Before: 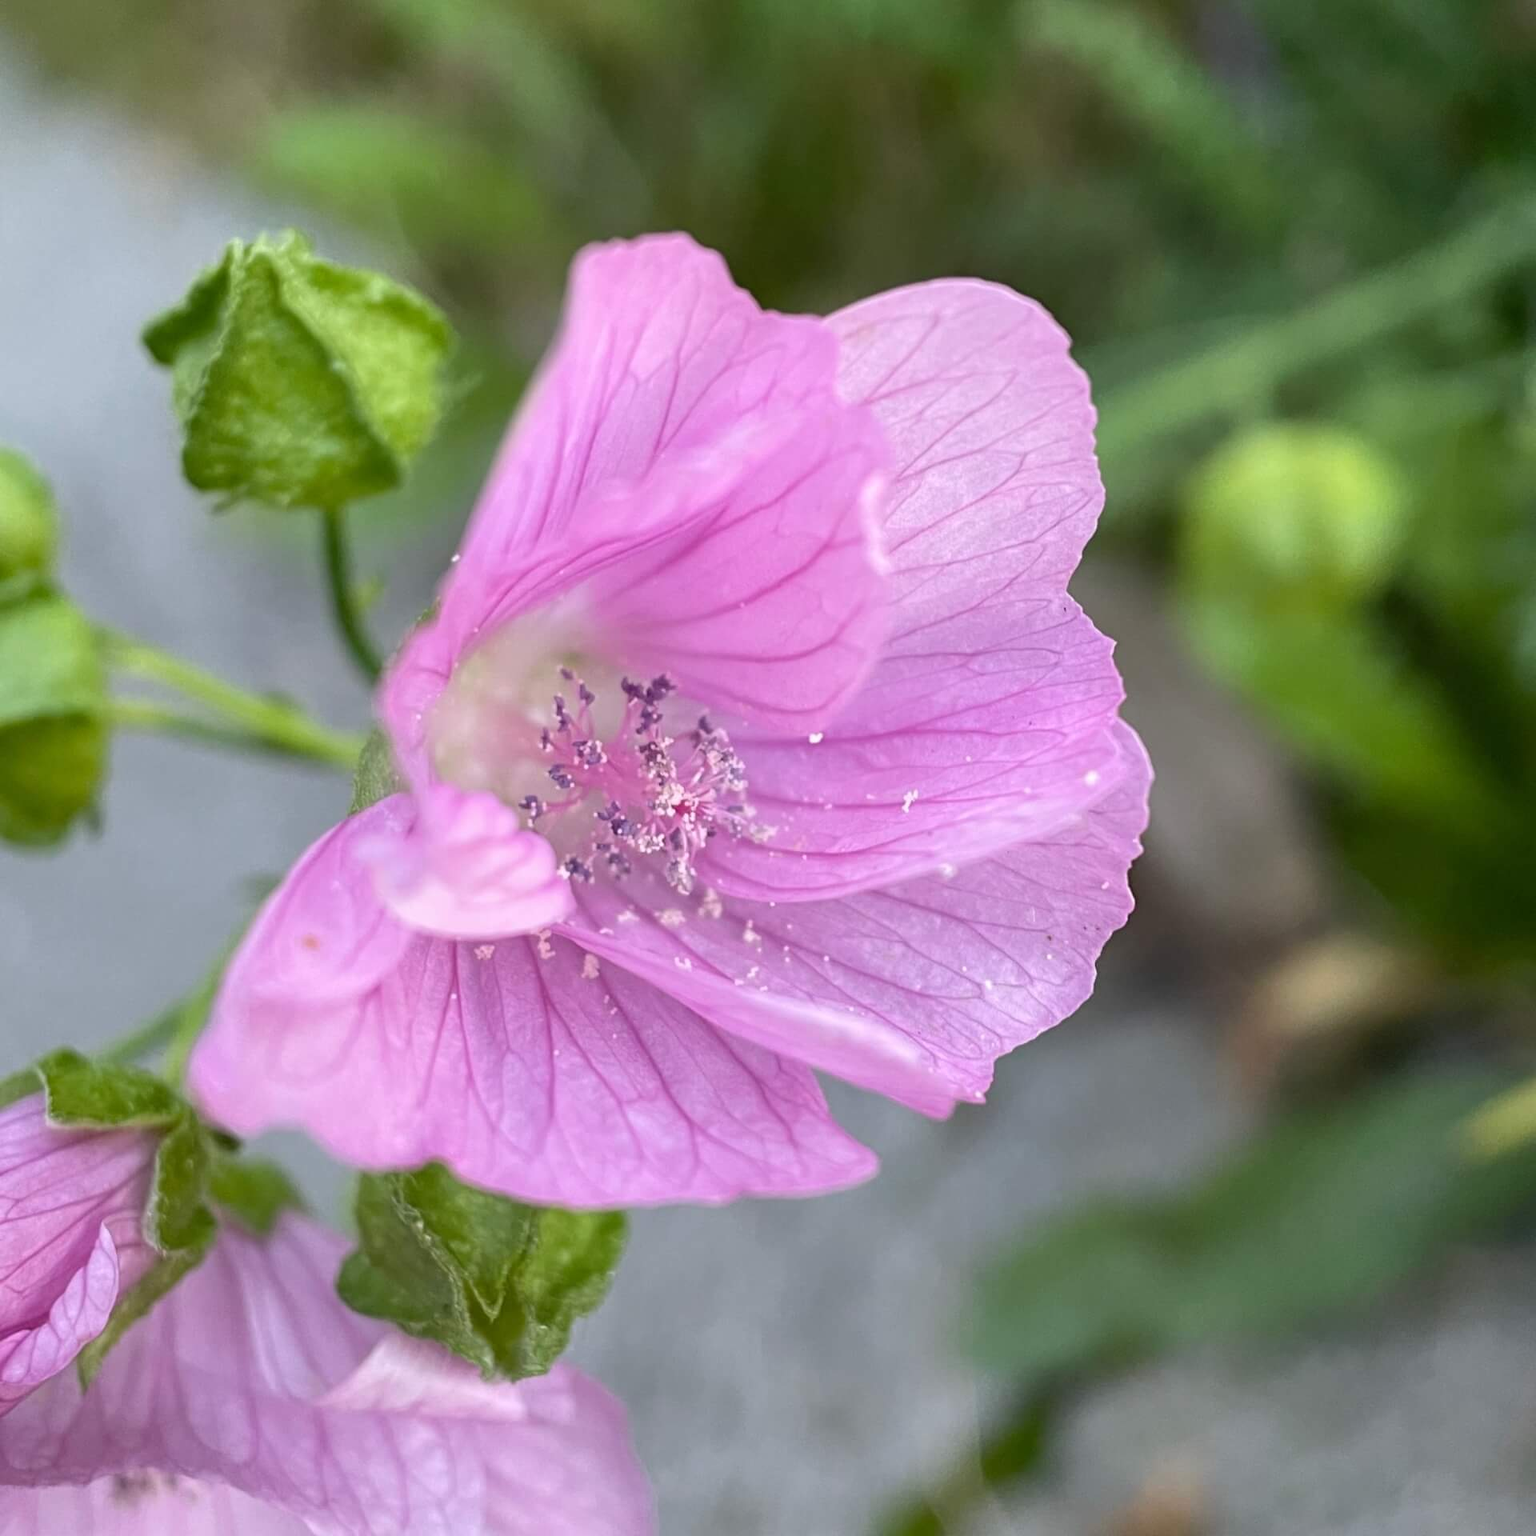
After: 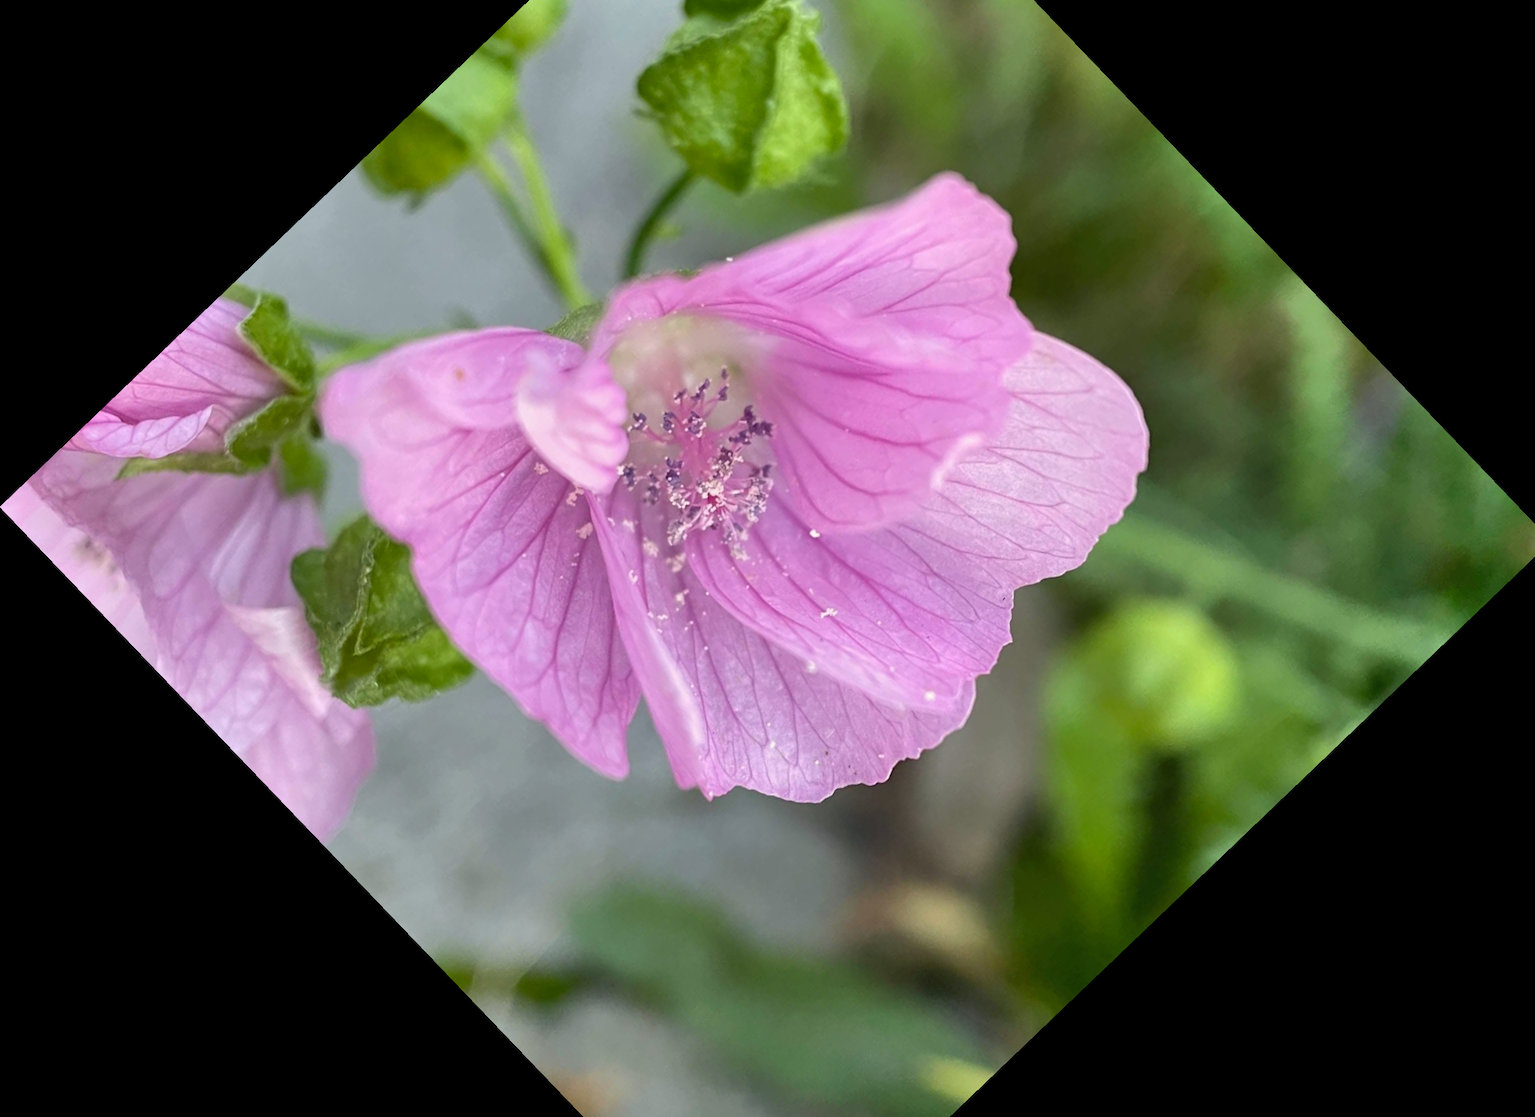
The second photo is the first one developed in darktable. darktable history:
crop and rotate: angle -46.26°, top 16.234%, right 0.912%, bottom 11.704%
color correction: highlights a* -4.28, highlights b* 6.53
shadows and highlights: radius 264.75, soften with gaussian
